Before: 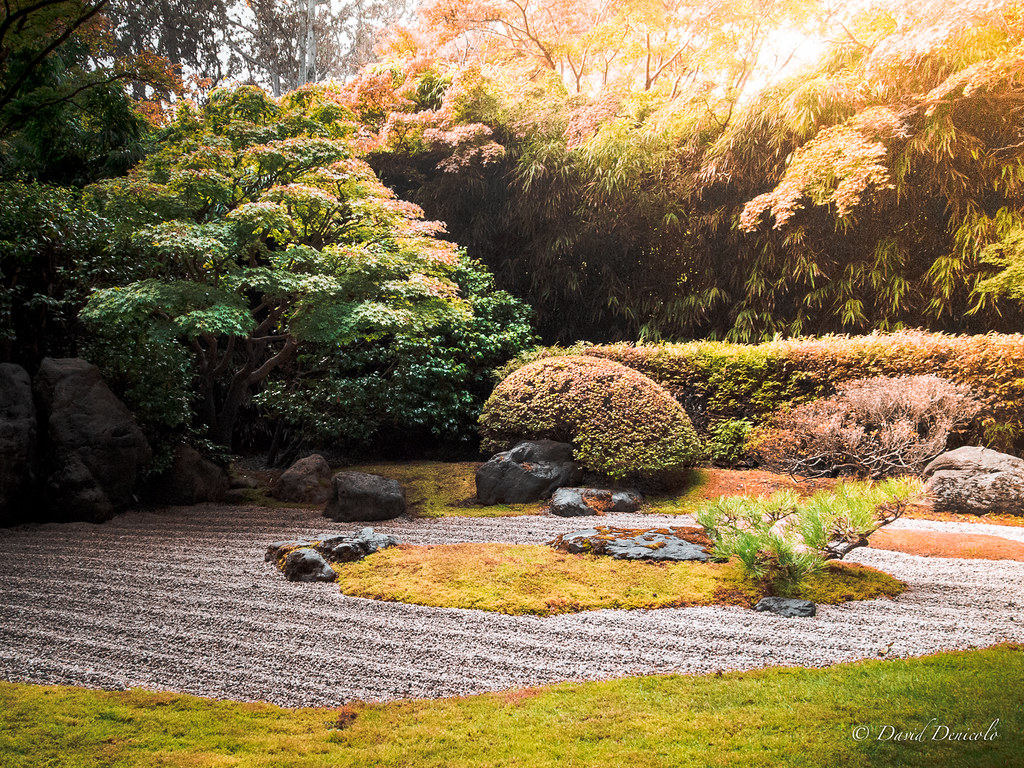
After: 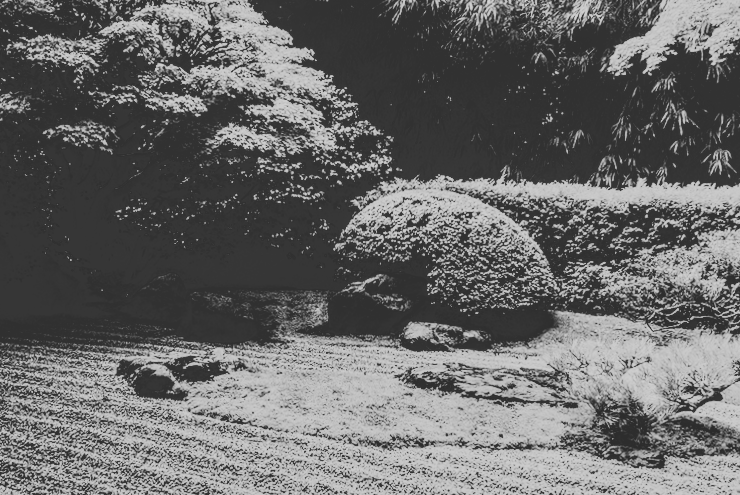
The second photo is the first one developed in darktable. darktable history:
tone curve: curves: ch0 [(0, 0.23) (0.125, 0.207) (0.245, 0.227) (0.736, 0.695) (1, 0.824)], color space Lab, independent channels, preserve colors none
color balance: output saturation 110%
contrast brightness saturation: contrast 0.28
monochrome: a 32, b 64, size 2.3
local contrast: on, module defaults
crop and rotate: angle -3.37°, left 9.79%, top 20.73%, right 12.42%, bottom 11.82%
rotate and perspective: lens shift (horizontal) -0.055, automatic cropping off
